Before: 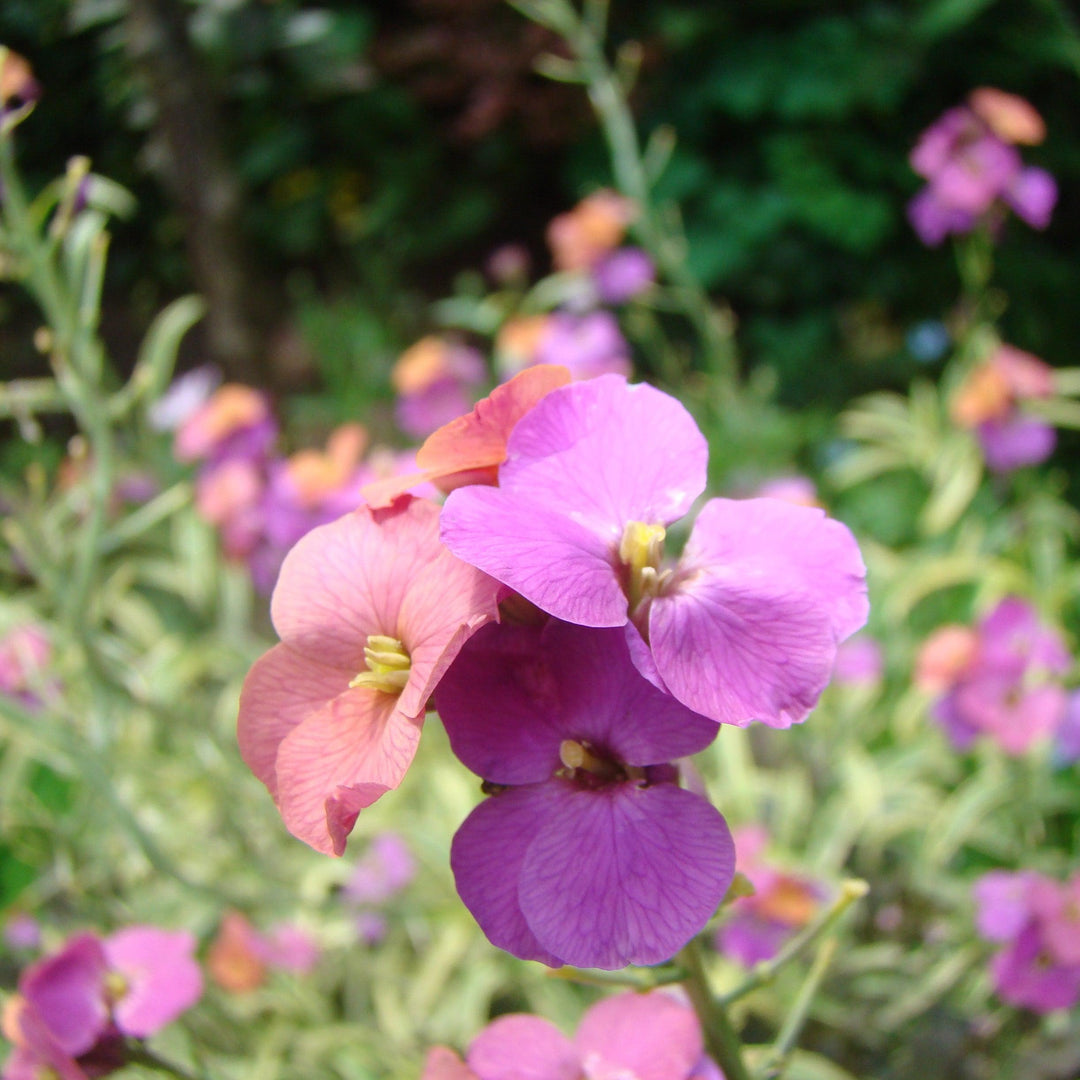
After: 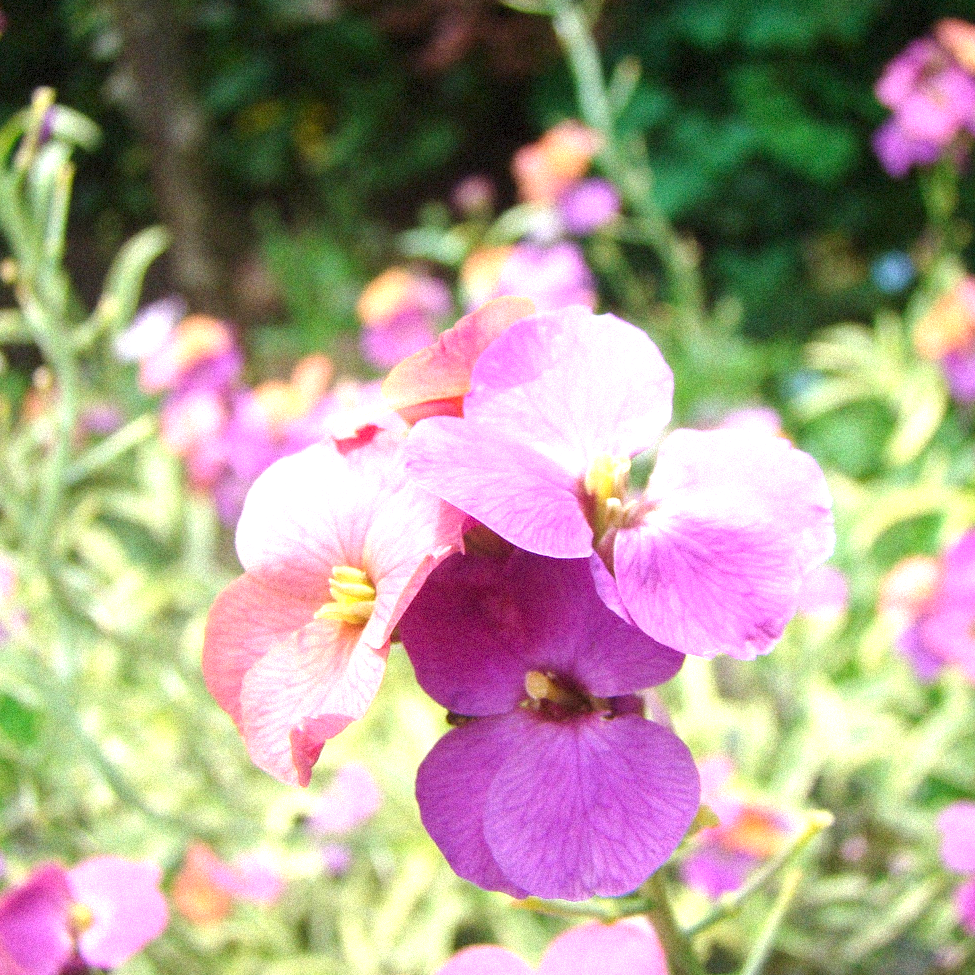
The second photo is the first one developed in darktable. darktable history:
grain: strength 35%, mid-tones bias 0%
crop: left 3.305%, top 6.436%, right 6.389%, bottom 3.258%
exposure: exposure 1 EV, compensate highlight preservation false
